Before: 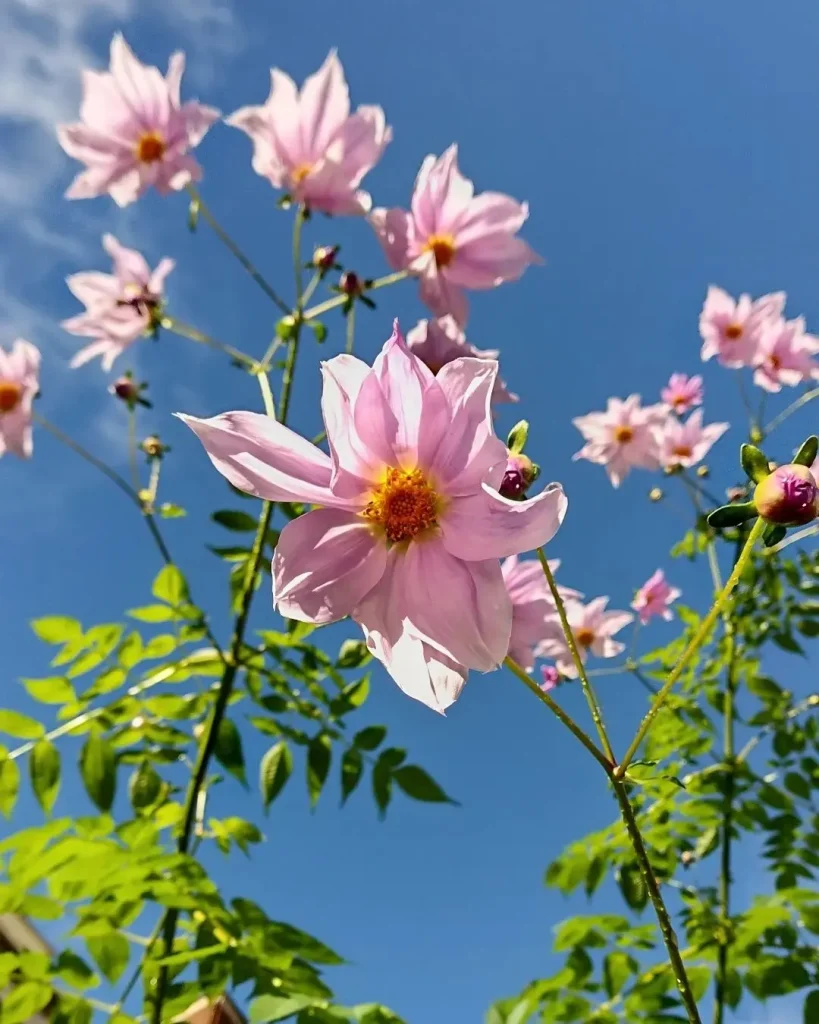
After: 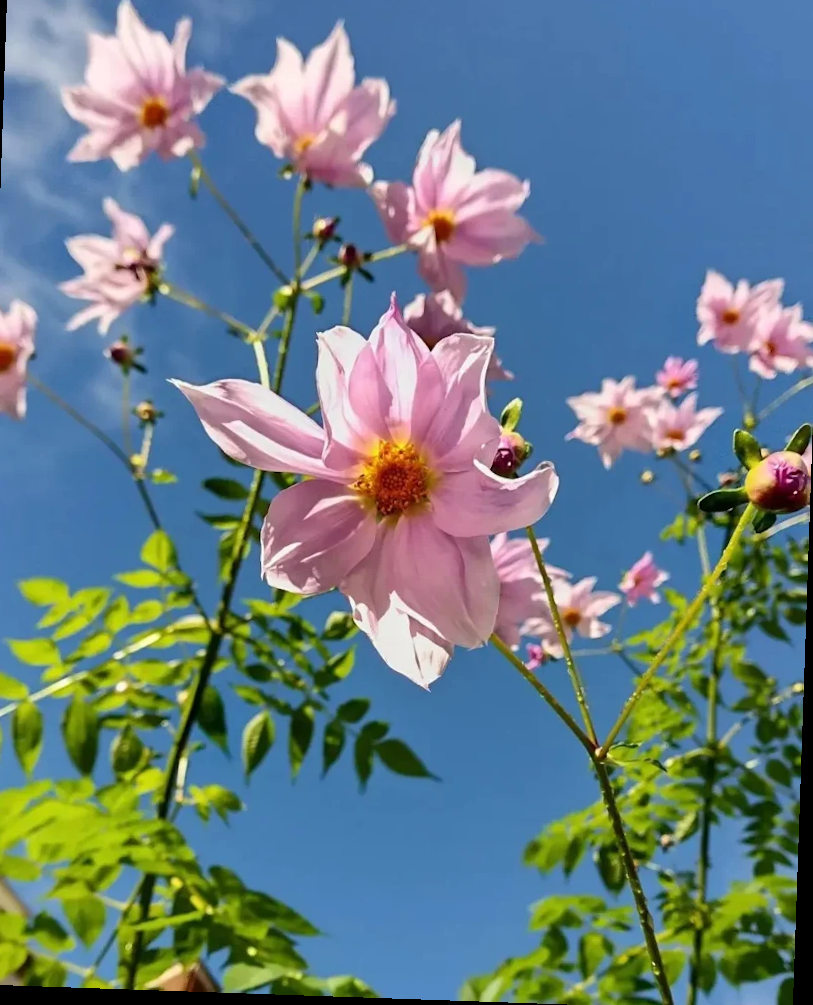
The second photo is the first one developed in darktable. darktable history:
crop and rotate: angle -1.97°, left 3.15%, top 3.863%, right 1.505%, bottom 0.551%
